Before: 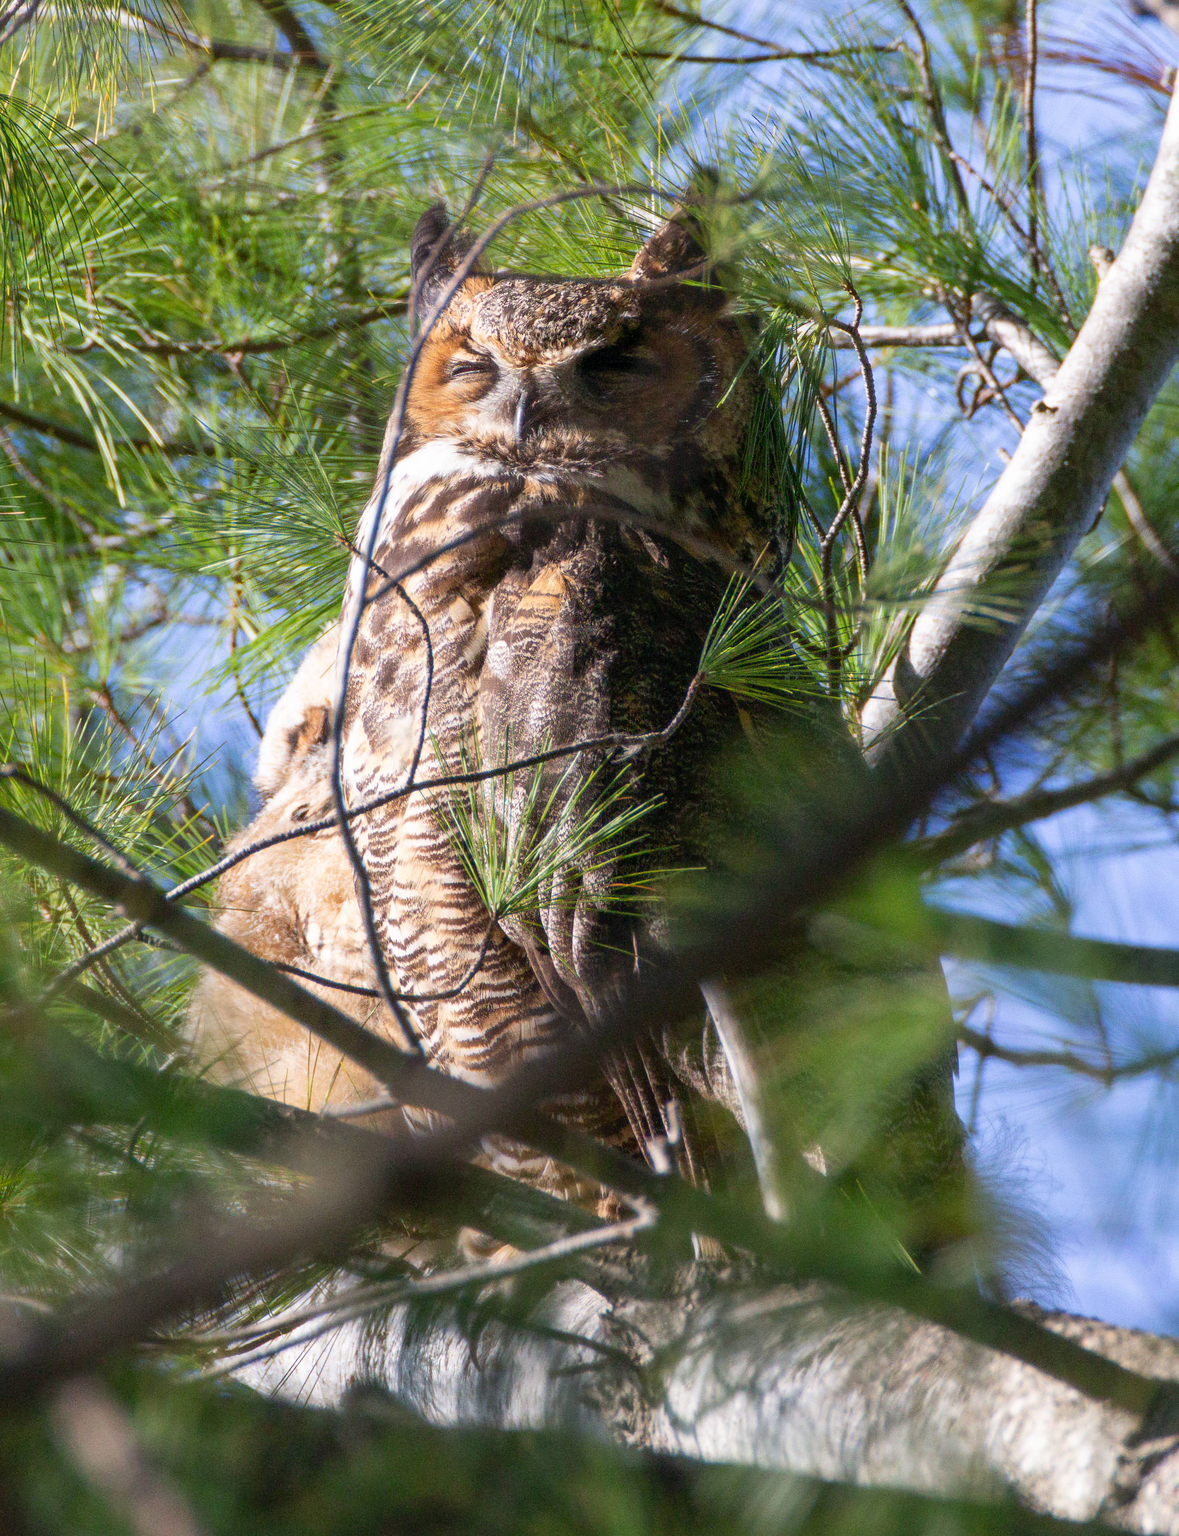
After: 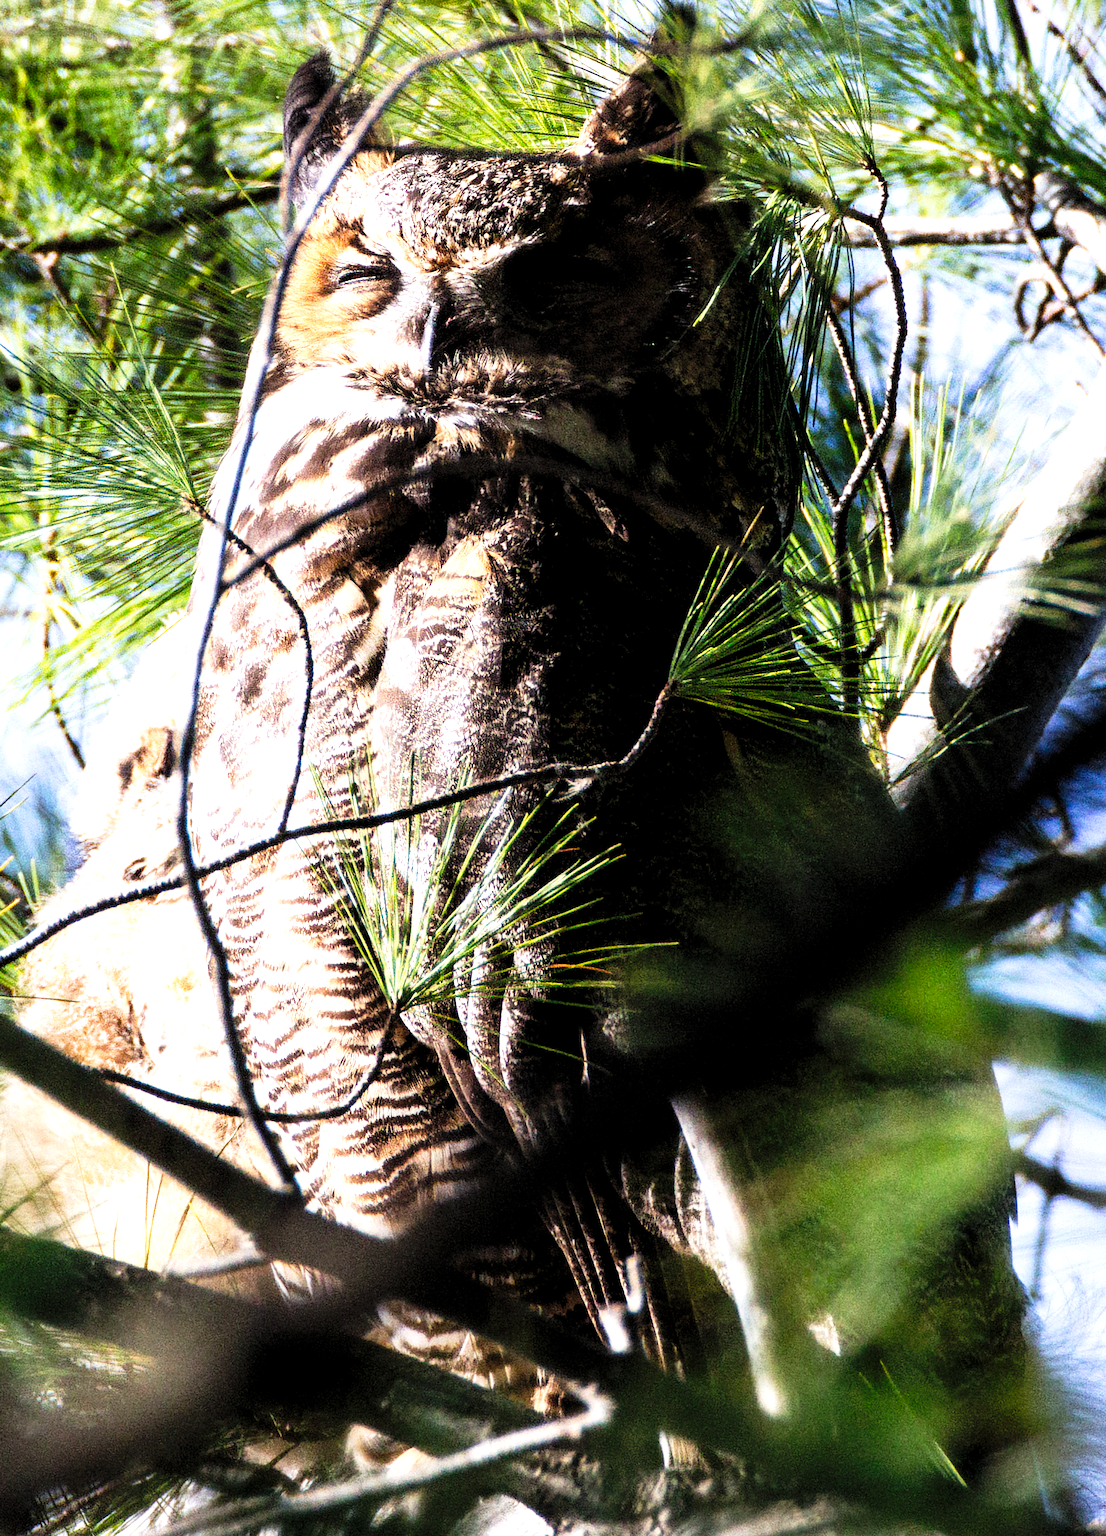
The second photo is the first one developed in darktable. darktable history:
crop and rotate: left 16.961%, top 10.695%, right 12.993%, bottom 14.661%
tone curve: curves: ch0 [(0, 0) (0.003, 0.01) (0.011, 0.01) (0.025, 0.011) (0.044, 0.014) (0.069, 0.018) (0.1, 0.022) (0.136, 0.026) (0.177, 0.035) (0.224, 0.051) (0.277, 0.085) (0.335, 0.158) (0.399, 0.299) (0.468, 0.457) (0.543, 0.634) (0.623, 0.801) (0.709, 0.904) (0.801, 0.963) (0.898, 0.986) (1, 1)], preserve colors none
levels: levels [0.062, 0.494, 0.925]
exposure: exposure 0.201 EV, compensate exposure bias true, compensate highlight preservation false
contrast brightness saturation: contrast -0.242, saturation -0.448
